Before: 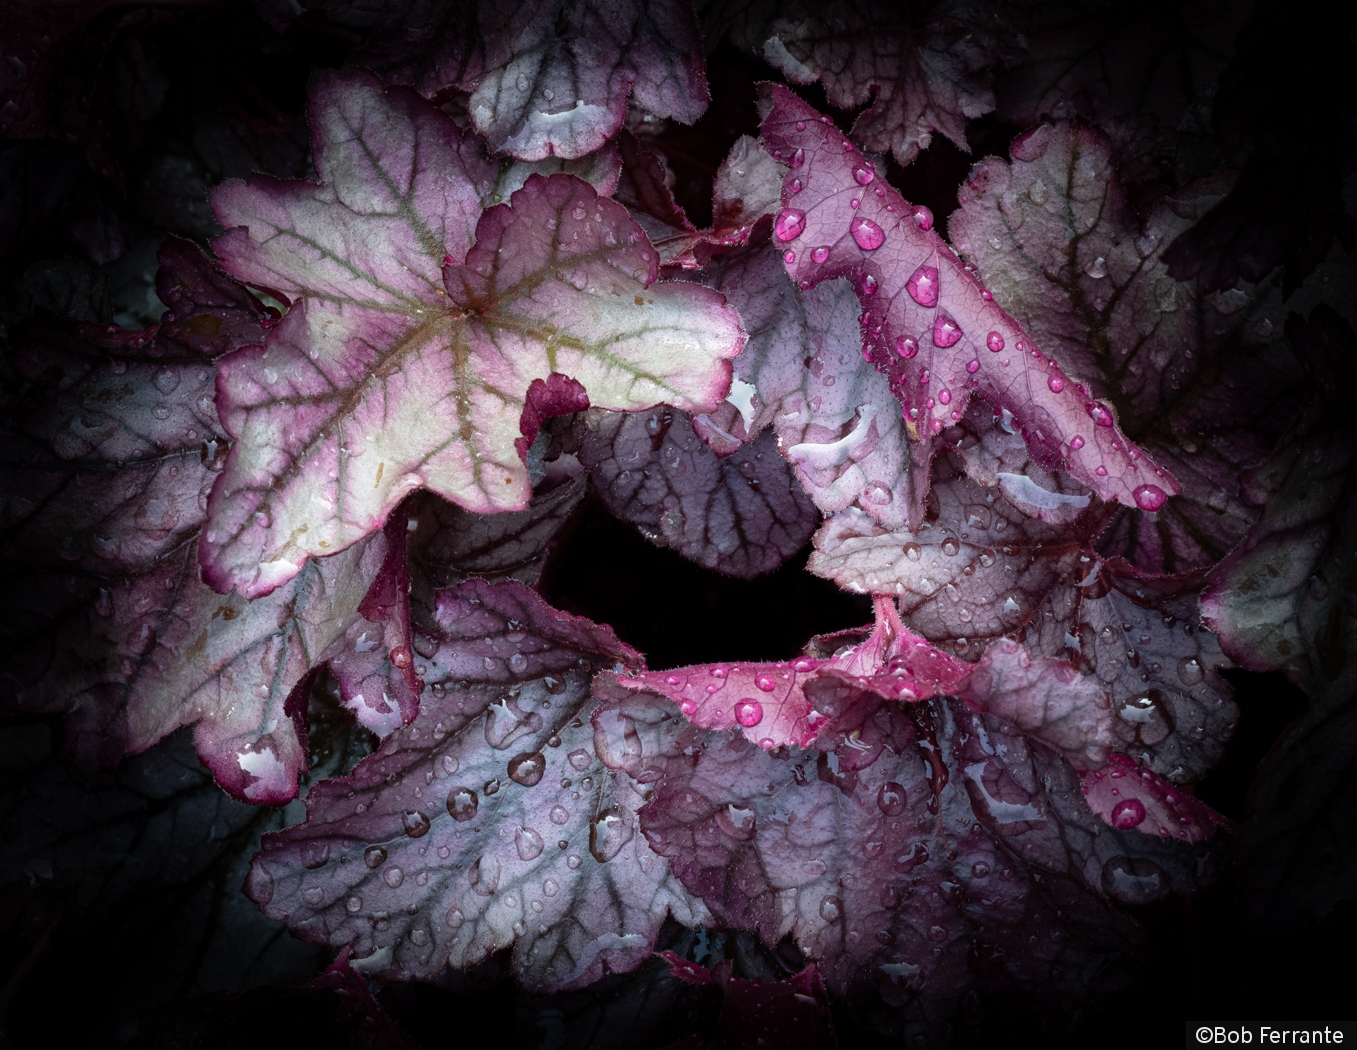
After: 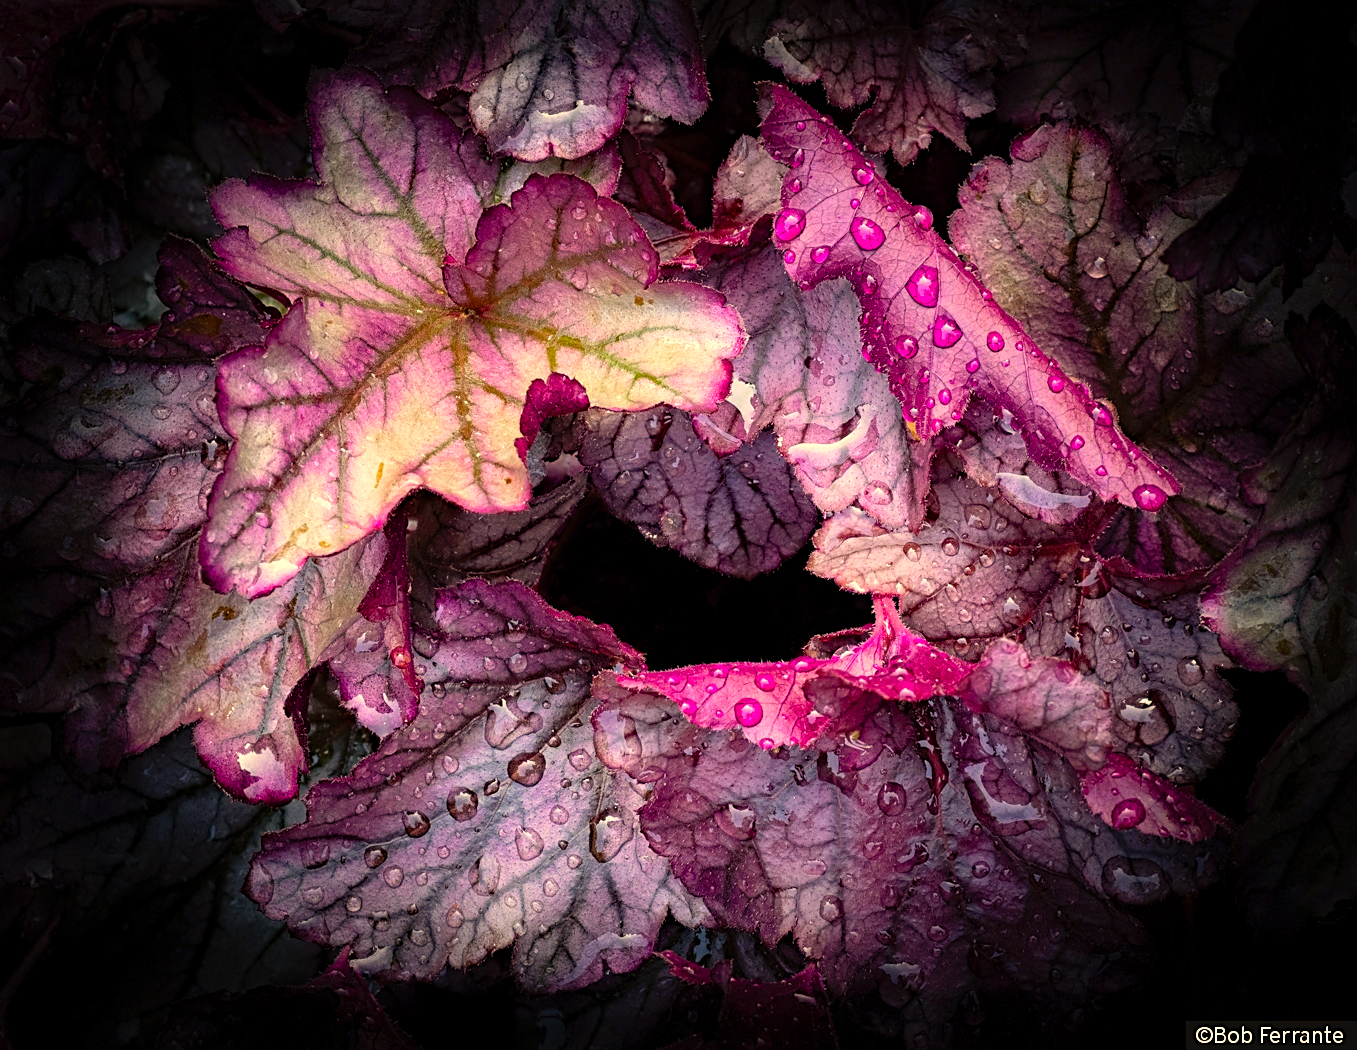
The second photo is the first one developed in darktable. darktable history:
contrast brightness saturation: contrast 0.074, brightness 0.083, saturation 0.181
sharpen: on, module defaults
exposure: exposure 0.177 EV, compensate highlight preservation false
color correction: highlights a* 15, highlights b* 31.82
color balance rgb: highlights gain › chroma 0.26%, highlights gain › hue 330.62°, perceptual saturation grading › global saturation 30.848%, global vibrance 19.355%
haze removal: compatibility mode true, adaptive false
